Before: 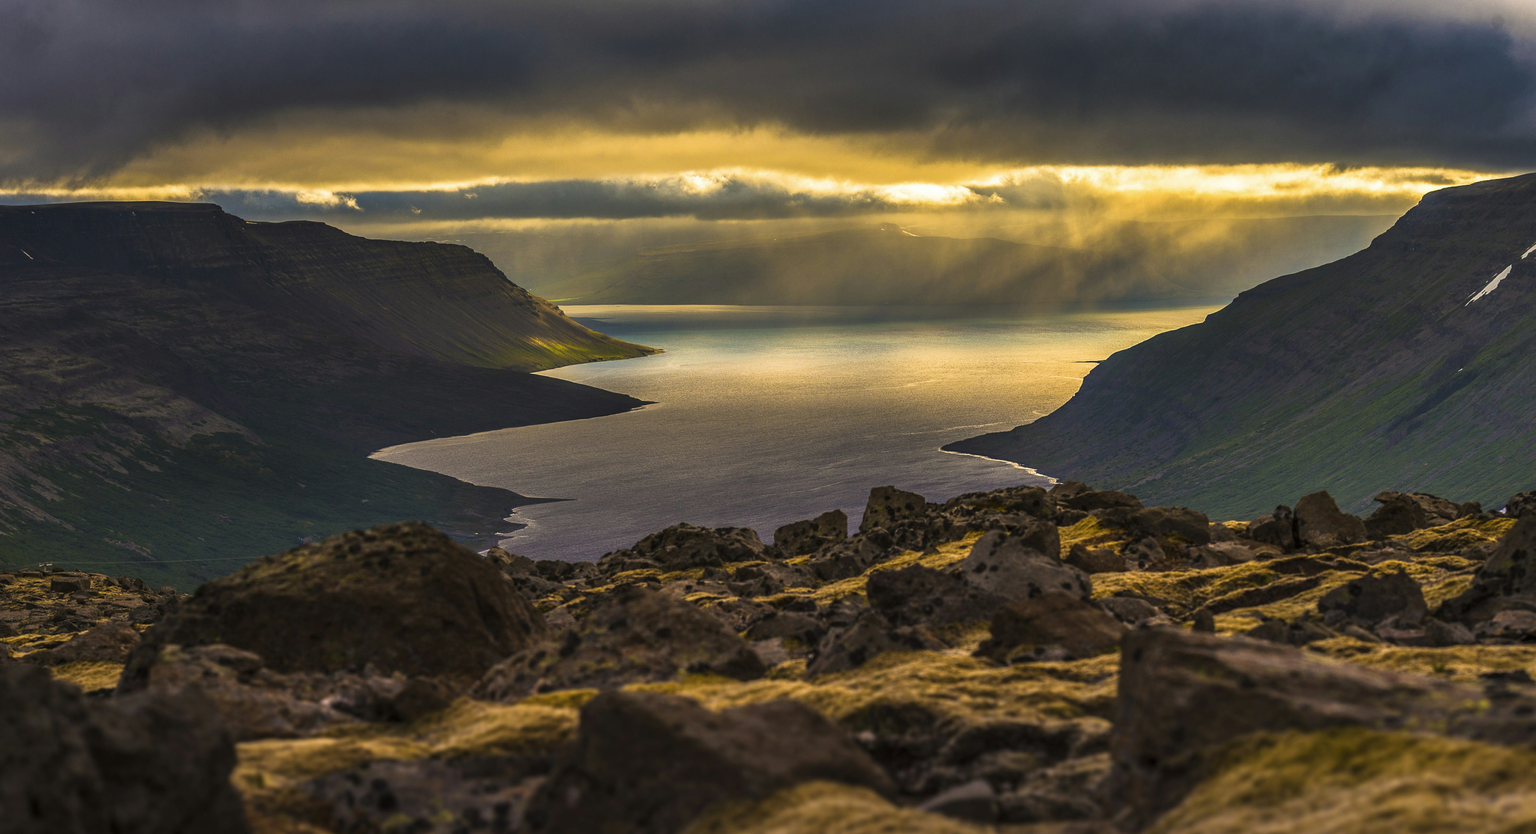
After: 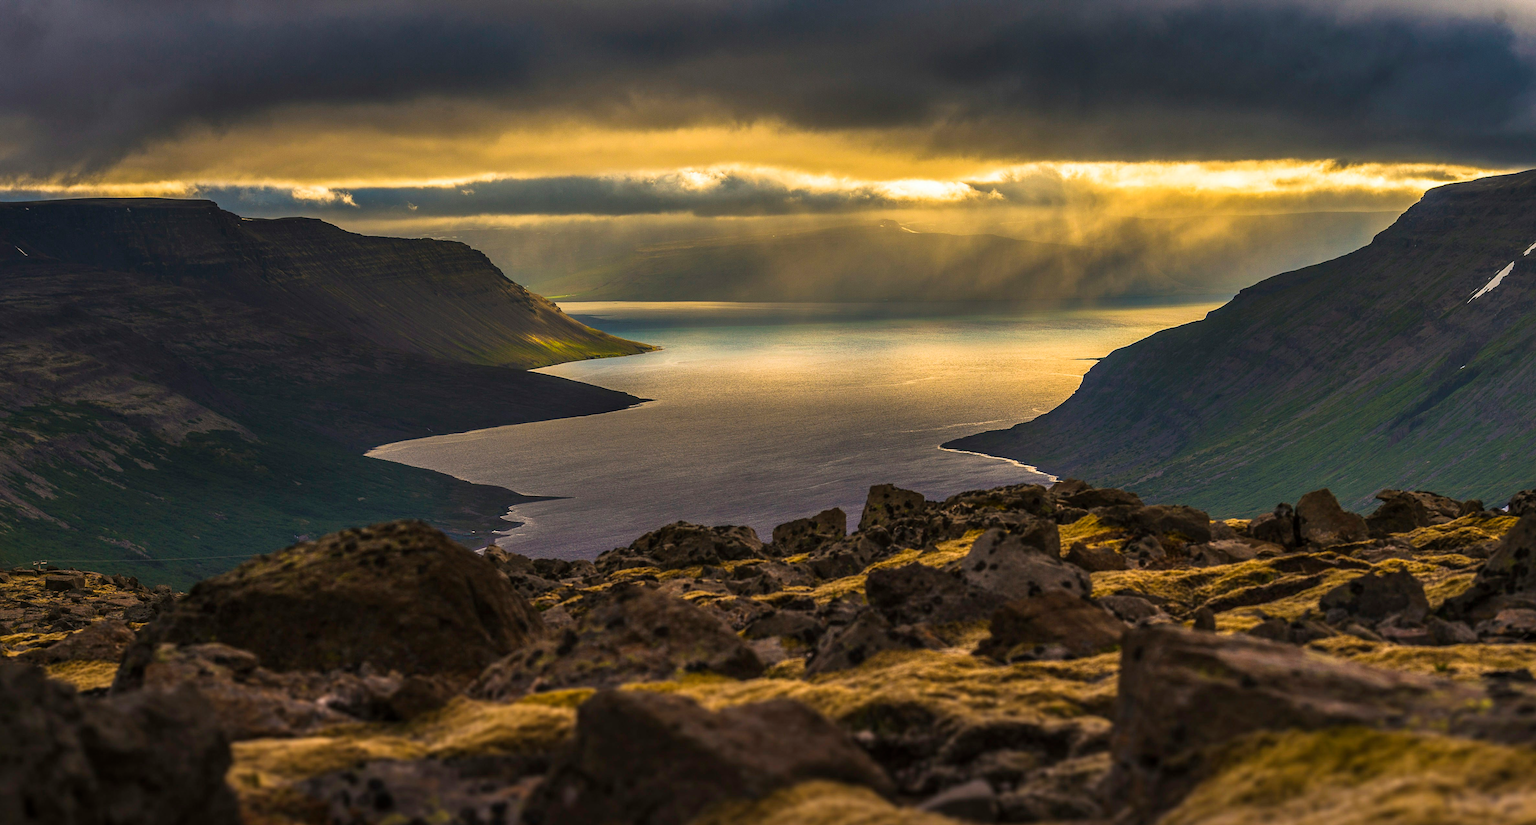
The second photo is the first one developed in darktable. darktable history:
crop: left 0.414%, top 0.645%, right 0.13%, bottom 0.937%
